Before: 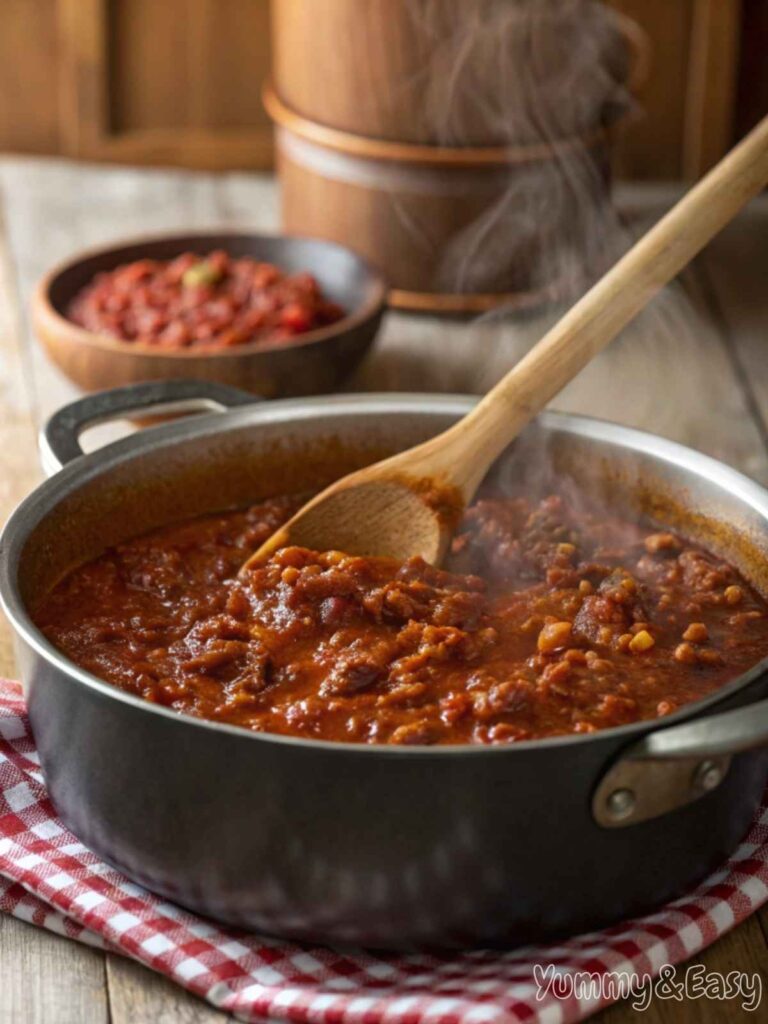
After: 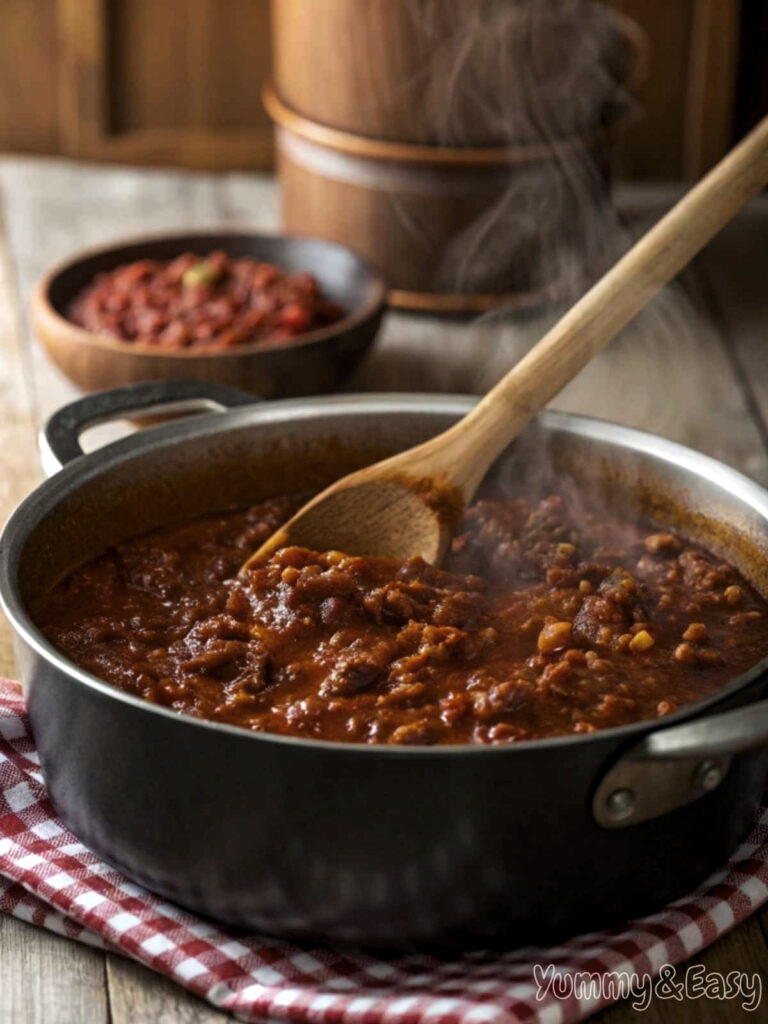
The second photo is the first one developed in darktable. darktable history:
exposure: compensate highlight preservation false
levels: levels [0.029, 0.545, 0.971]
